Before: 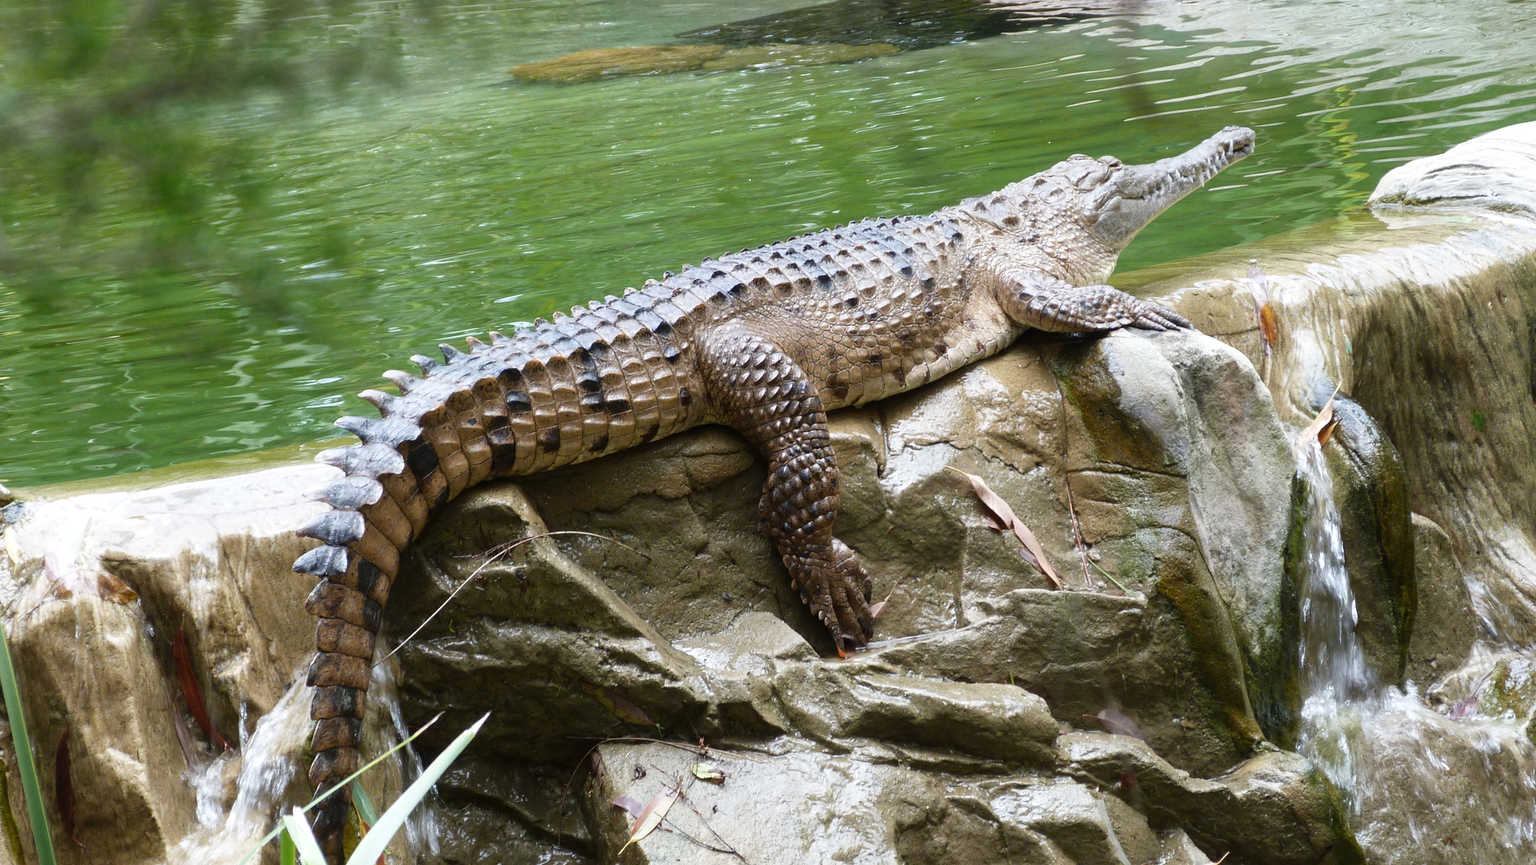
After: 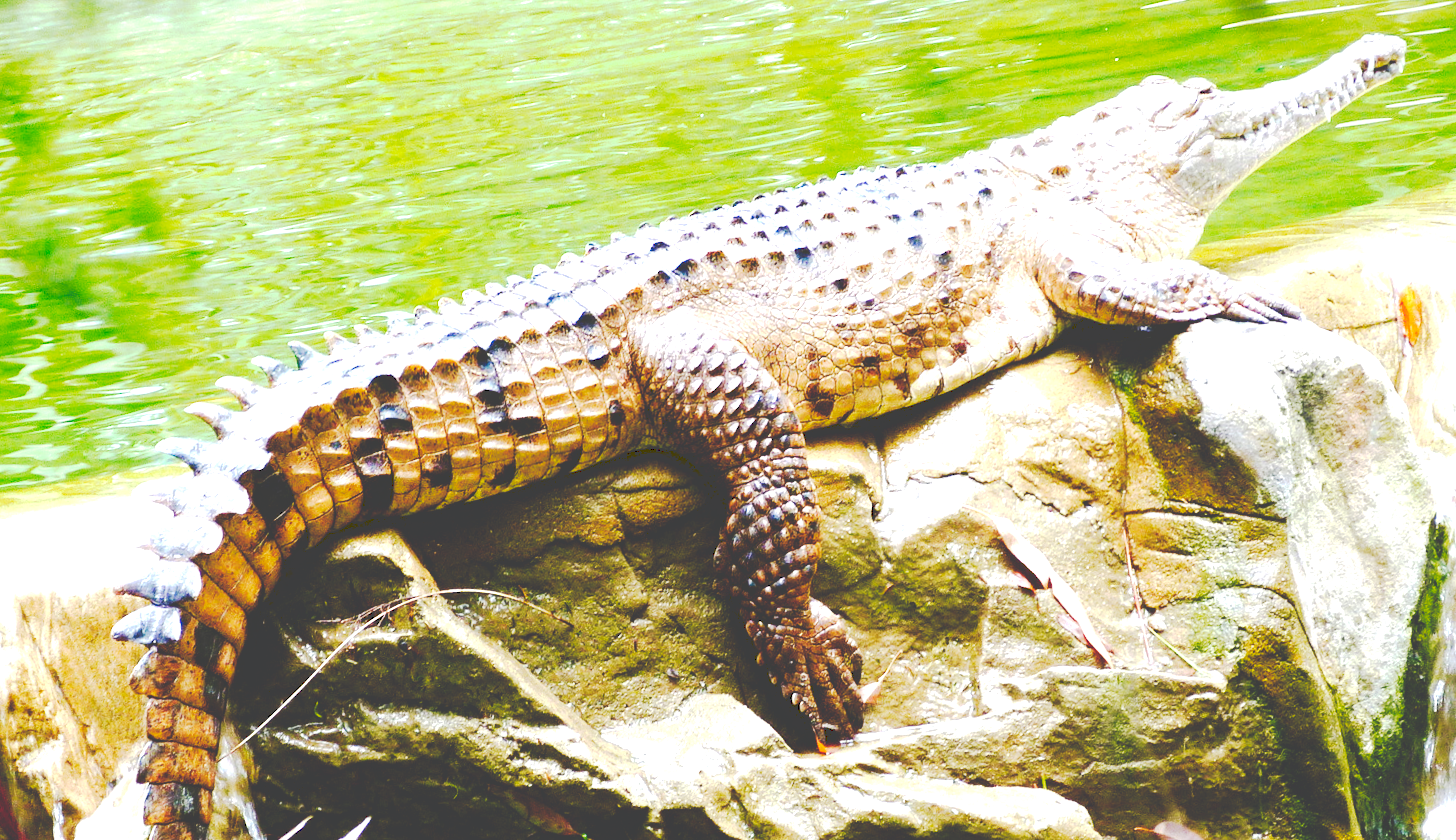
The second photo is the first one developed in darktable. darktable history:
tone curve: curves: ch0 [(0, 0) (0.003, 0.26) (0.011, 0.26) (0.025, 0.26) (0.044, 0.257) (0.069, 0.257) (0.1, 0.257) (0.136, 0.255) (0.177, 0.258) (0.224, 0.272) (0.277, 0.294) (0.335, 0.346) (0.399, 0.422) (0.468, 0.536) (0.543, 0.657) (0.623, 0.757) (0.709, 0.823) (0.801, 0.872) (0.898, 0.92) (1, 1)], preserve colors none
color balance rgb: perceptual saturation grading › global saturation 20%, perceptual saturation grading › highlights -25%, perceptual saturation grading › shadows 50.52%, global vibrance 40.24%
crop and rotate: left 11.831%, top 11.346%, right 13.429%, bottom 13.899%
rotate and perspective: rotation 0.074°, lens shift (vertical) 0.096, lens shift (horizontal) -0.041, crop left 0.043, crop right 0.952, crop top 0.024, crop bottom 0.979
exposure: black level correction 0.001, exposure 1.398 EV, compensate exposure bias true, compensate highlight preservation false
